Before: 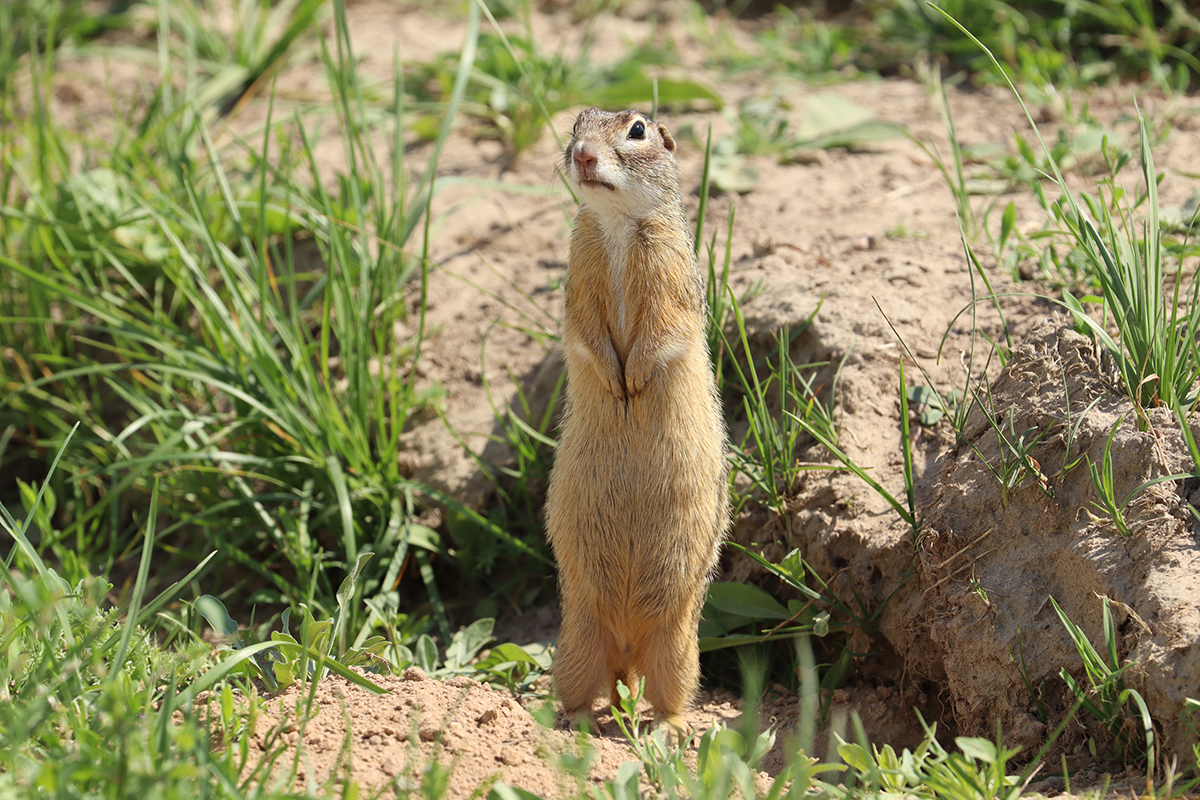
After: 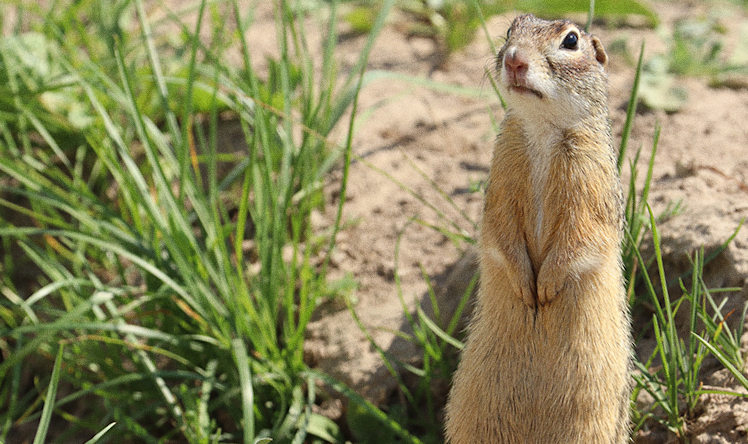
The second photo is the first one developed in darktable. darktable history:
crop and rotate: angle -4.99°, left 2.122%, top 6.945%, right 27.566%, bottom 30.519%
grain: coarseness 0.09 ISO
